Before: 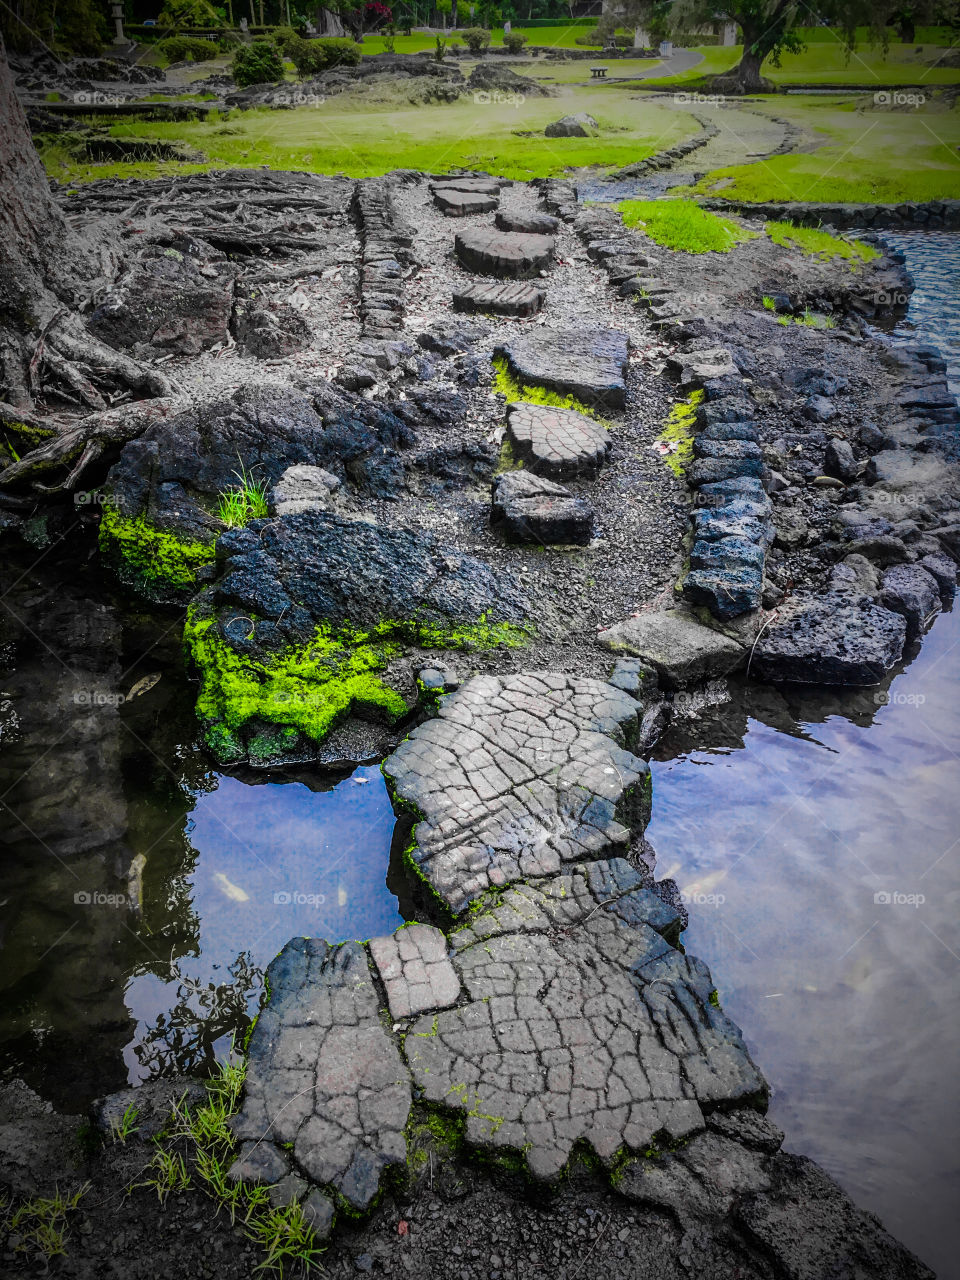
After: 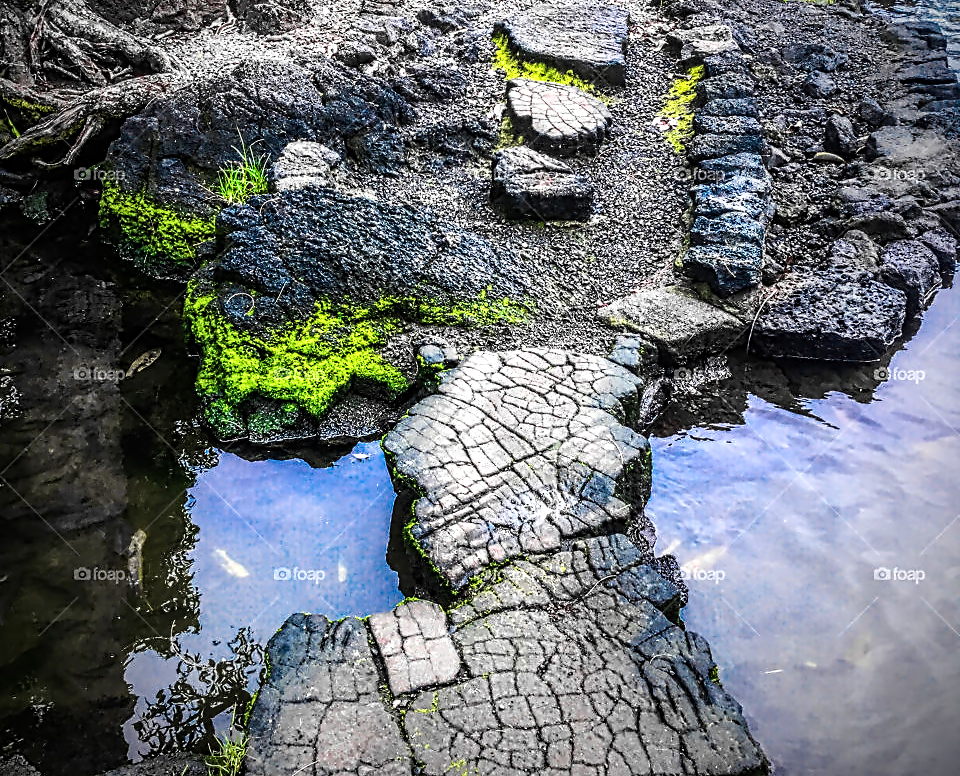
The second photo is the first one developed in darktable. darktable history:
tone equalizer: -8 EV 0.001 EV, -7 EV -0.002 EV, -6 EV 0.002 EV, -5 EV -0.03 EV, -4 EV -0.116 EV, -3 EV -0.169 EV, -2 EV 0.24 EV, -1 EV 0.702 EV, +0 EV 0.493 EV
crop and rotate: top 25.357%, bottom 13.942%
contrast equalizer: y [[0.5, 0.5, 0.5, 0.515, 0.749, 0.84], [0.5 ×6], [0.5 ×6], [0, 0, 0, 0.001, 0.067, 0.262], [0 ×6]]
